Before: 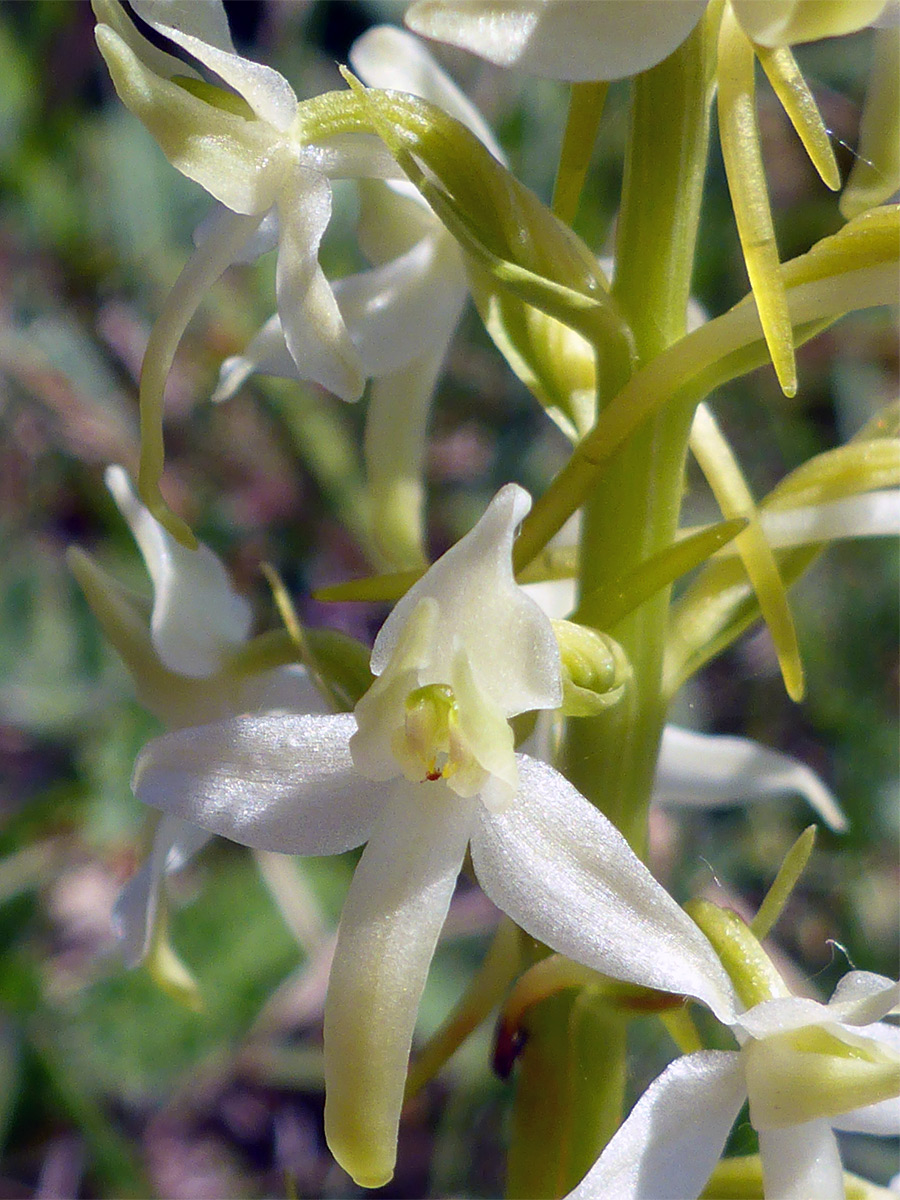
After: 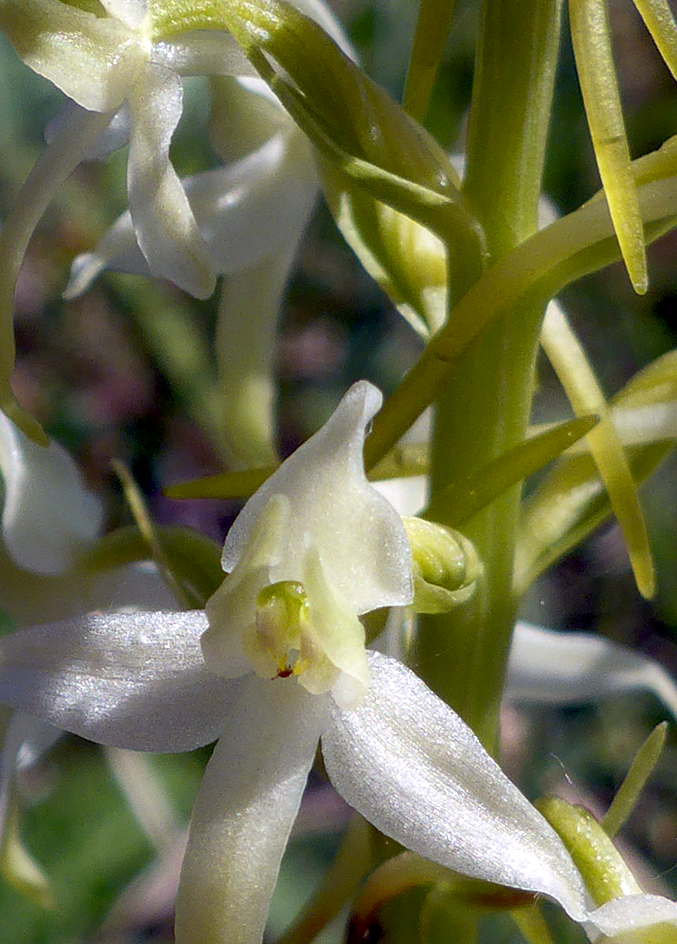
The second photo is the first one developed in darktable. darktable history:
shadows and highlights: shadows 25.17, highlights -25.76
exposure: black level correction 0.009, exposure -0.649 EV, compensate exposure bias true, compensate highlight preservation false
tone equalizer: -8 EV 0.001 EV, -7 EV -0.001 EV, -6 EV 0.002 EV, -5 EV -0.038 EV, -4 EV -0.141 EV, -3 EV -0.147 EV, -2 EV 0.224 EV, -1 EV 0.703 EV, +0 EV 0.511 EV, mask exposure compensation -0.5 EV
crop: left 16.602%, top 8.616%, right 8.151%, bottom 12.646%
local contrast: detail 130%
